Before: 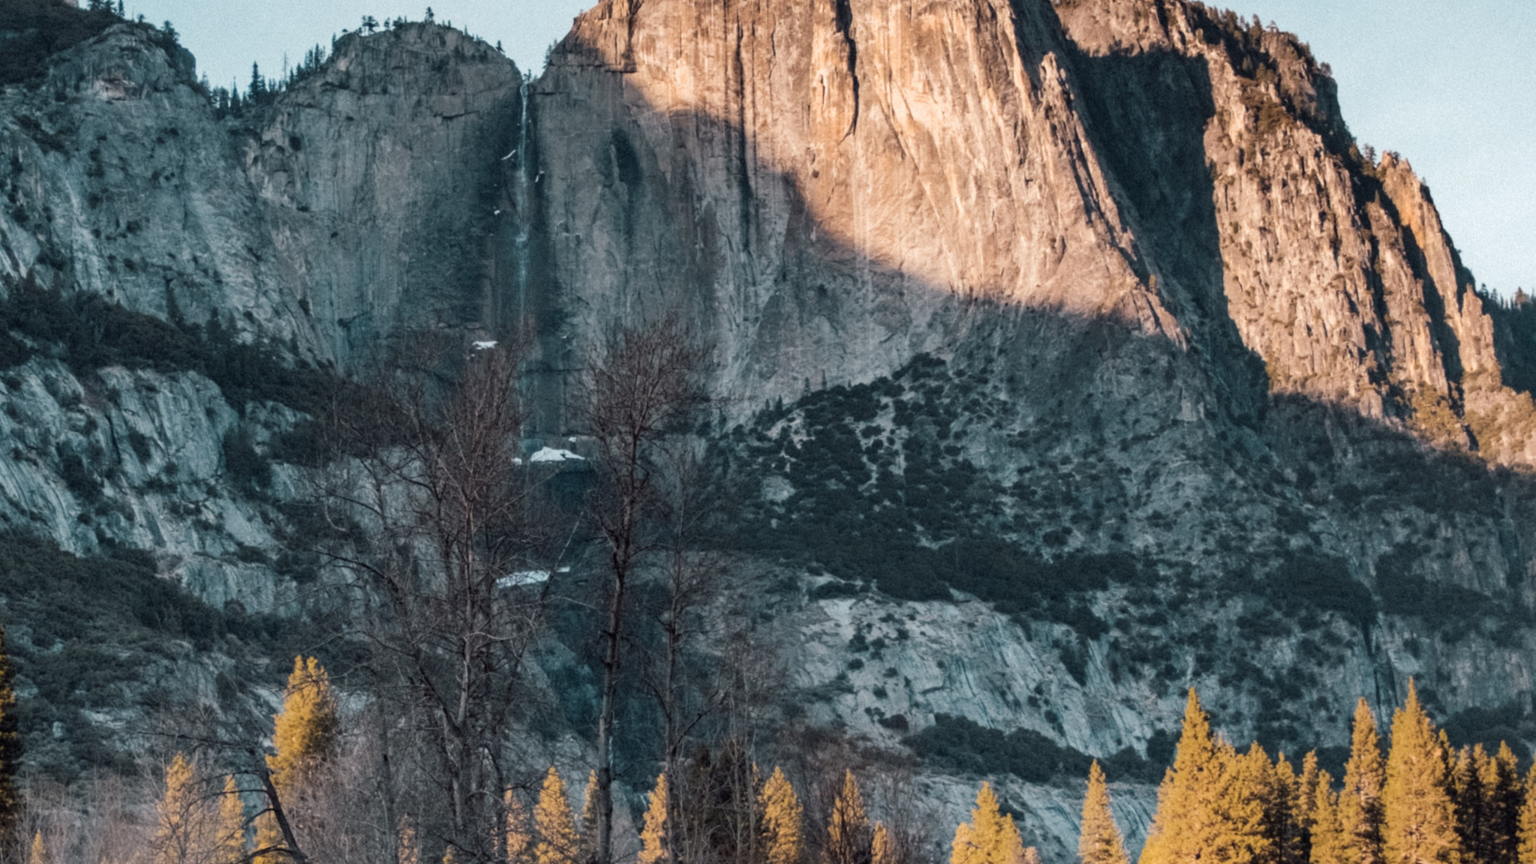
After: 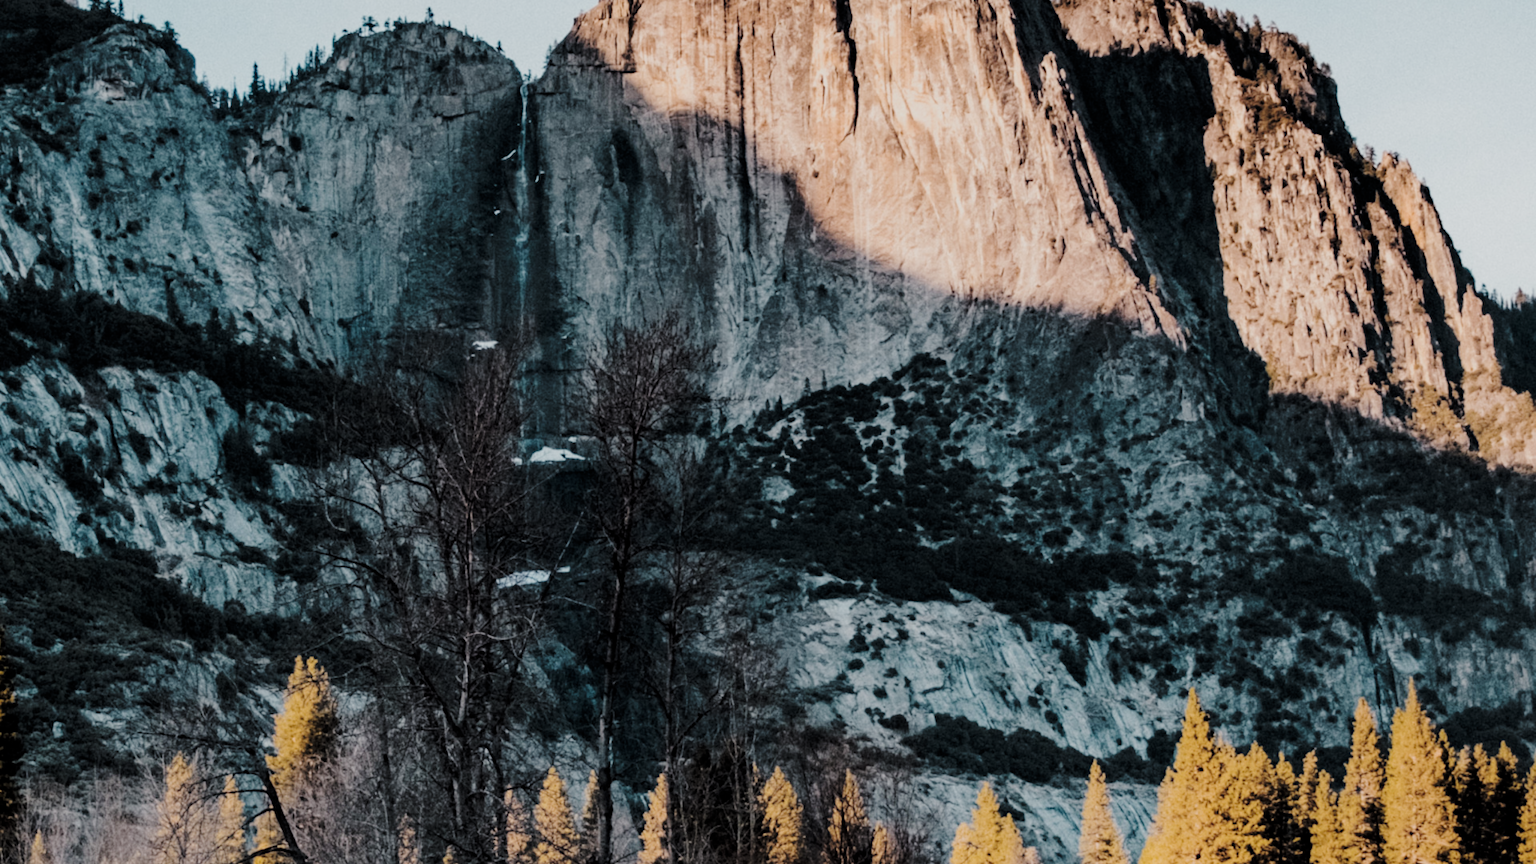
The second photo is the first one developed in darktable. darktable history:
tone curve: curves: ch0 [(0, 0) (0.23, 0.189) (0.486, 0.52) (0.822, 0.825) (0.994, 0.955)]; ch1 [(0, 0) (0.226, 0.261) (0.379, 0.442) (0.469, 0.468) (0.495, 0.498) (0.514, 0.509) (0.561, 0.603) (0.59, 0.656) (1, 1)]; ch2 [(0, 0) (0.269, 0.299) (0.459, 0.43) (0.498, 0.5) (0.523, 0.52) (0.586, 0.569) (0.635, 0.617) (0.659, 0.681) (0.718, 0.764) (1, 1)], preserve colors none
filmic rgb: black relative exposure -5.02 EV, white relative exposure 3.96 EV, hardness 2.9, contrast 1.183, highlights saturation mix -30.84%
contrast brightness saturation: saturation -0.057
